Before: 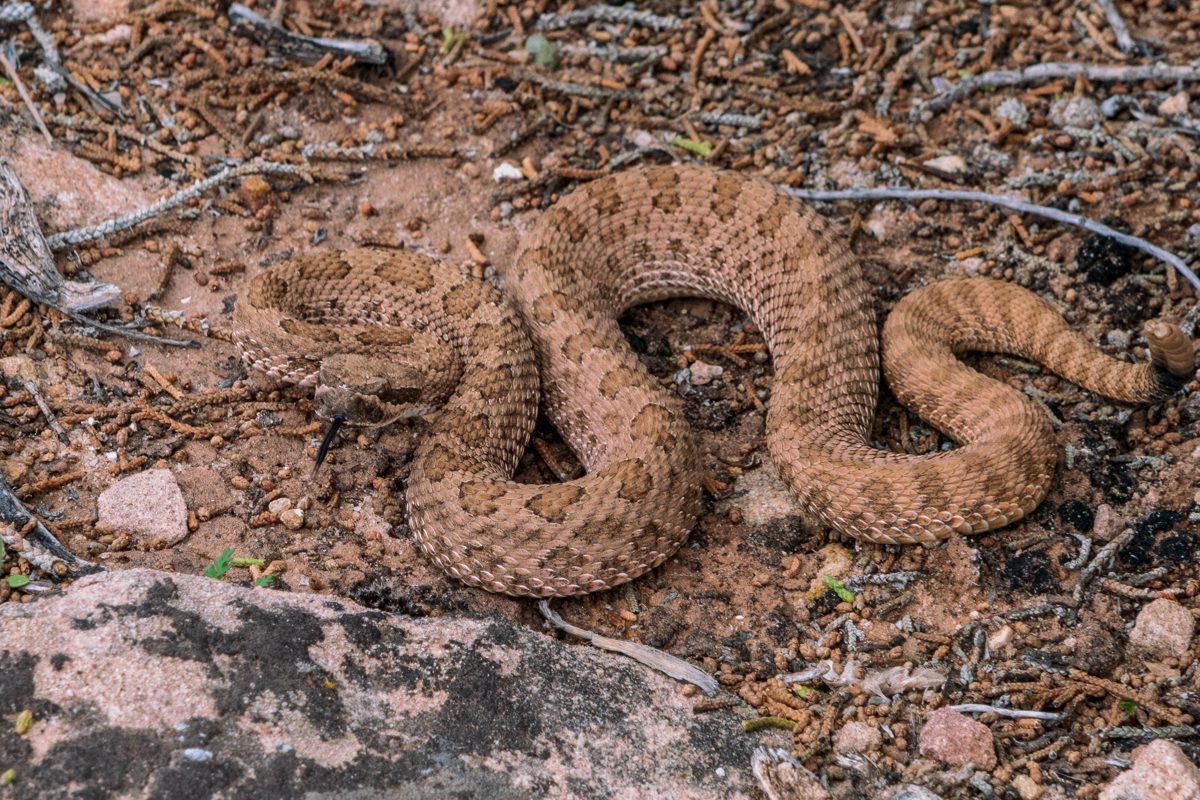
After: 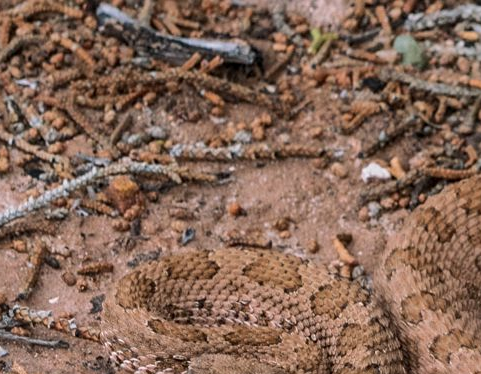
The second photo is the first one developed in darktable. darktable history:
crop and rotate: left 11.026%, top 0.103%, right 48.859%, bottom 53.078%
shadows and highlights: radius 122.96, shadows 99.85, white point adjustment -2.91, highlights -99.04, soften with gaussian
sharpen: amount 0.203
